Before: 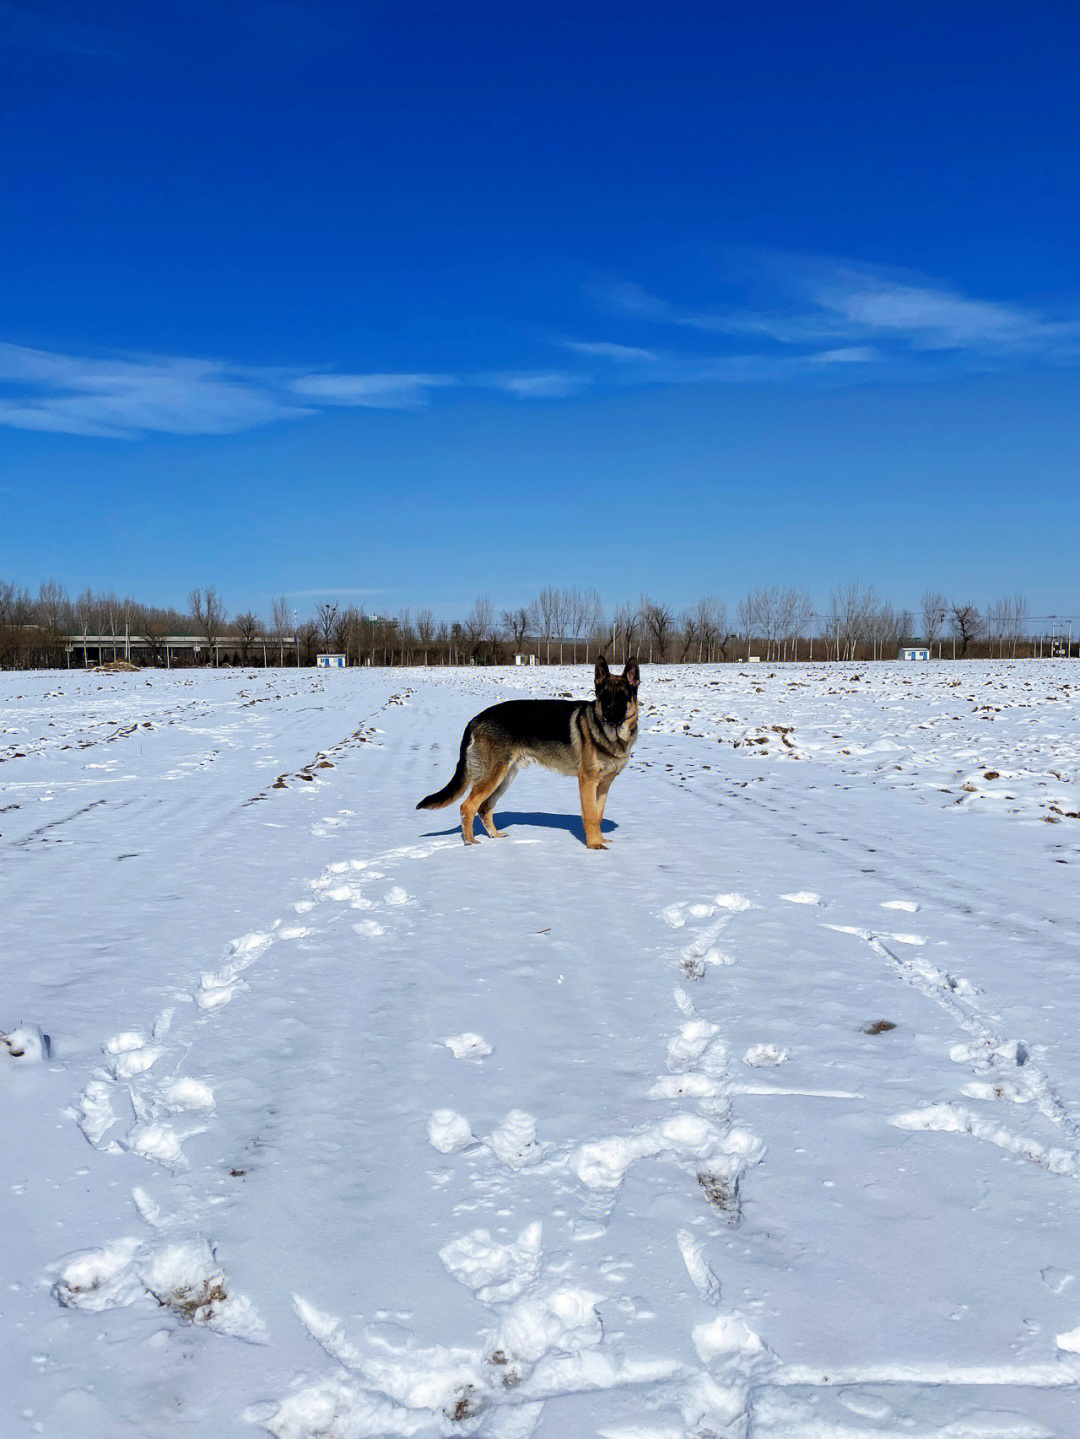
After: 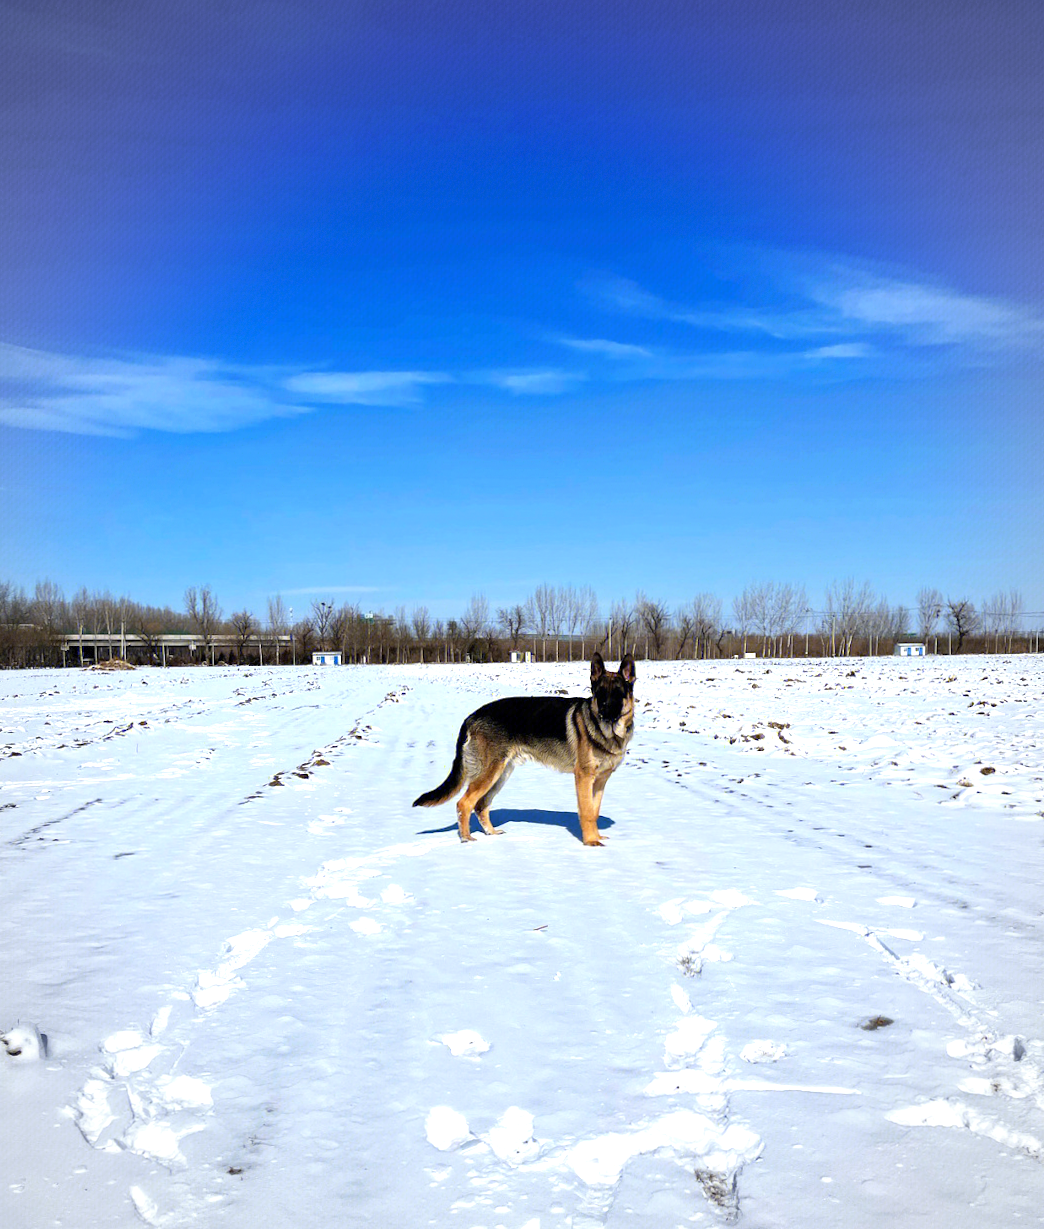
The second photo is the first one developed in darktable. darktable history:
exposure: exposure 0.732 EV, compensate highlight preservation false
crop and rotate: angle 0.219°, left 0.21%, right 2.614%, bottom 14.116%
vignetting: fall-off start 67.88%, fall-off radius 68.49%, brightness -0.21, automatic ratio true, dithering 8-bit output, unbound false
